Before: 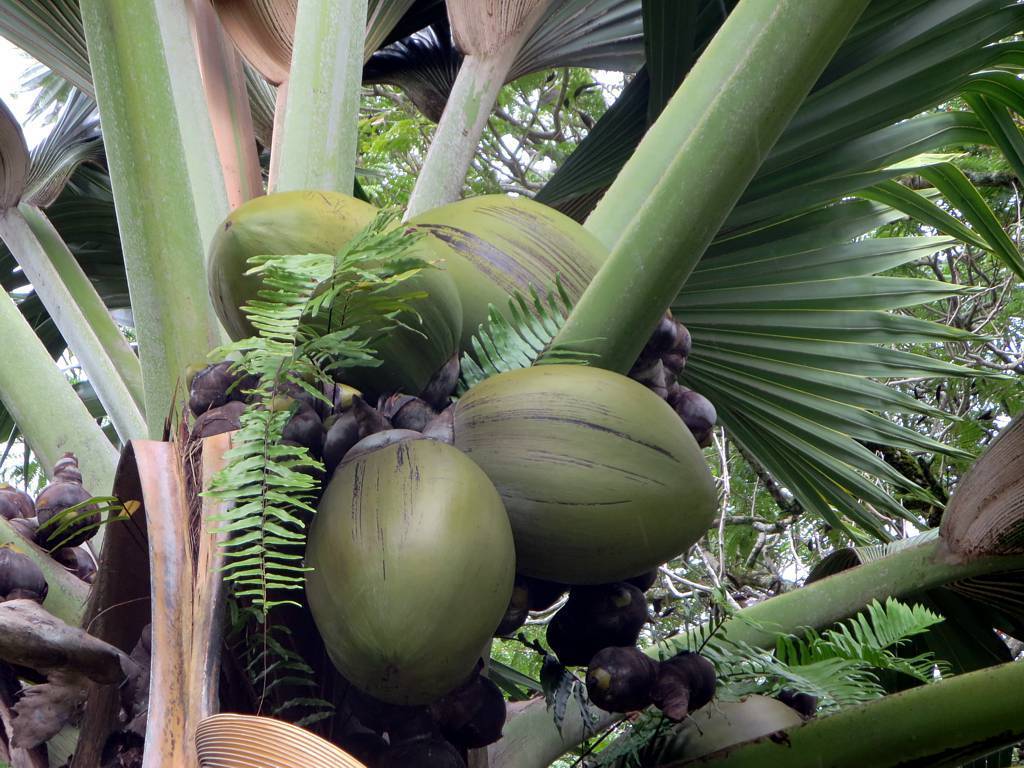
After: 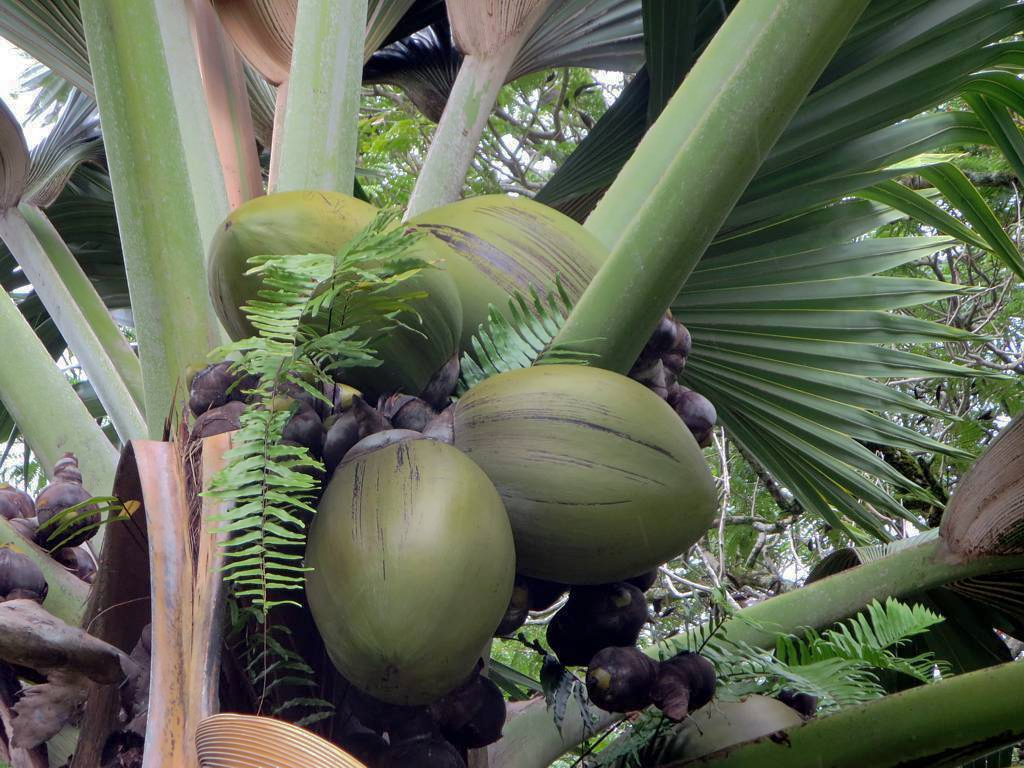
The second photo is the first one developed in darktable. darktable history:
shadows and highlights: shadows 40.02, highlights -59.97
